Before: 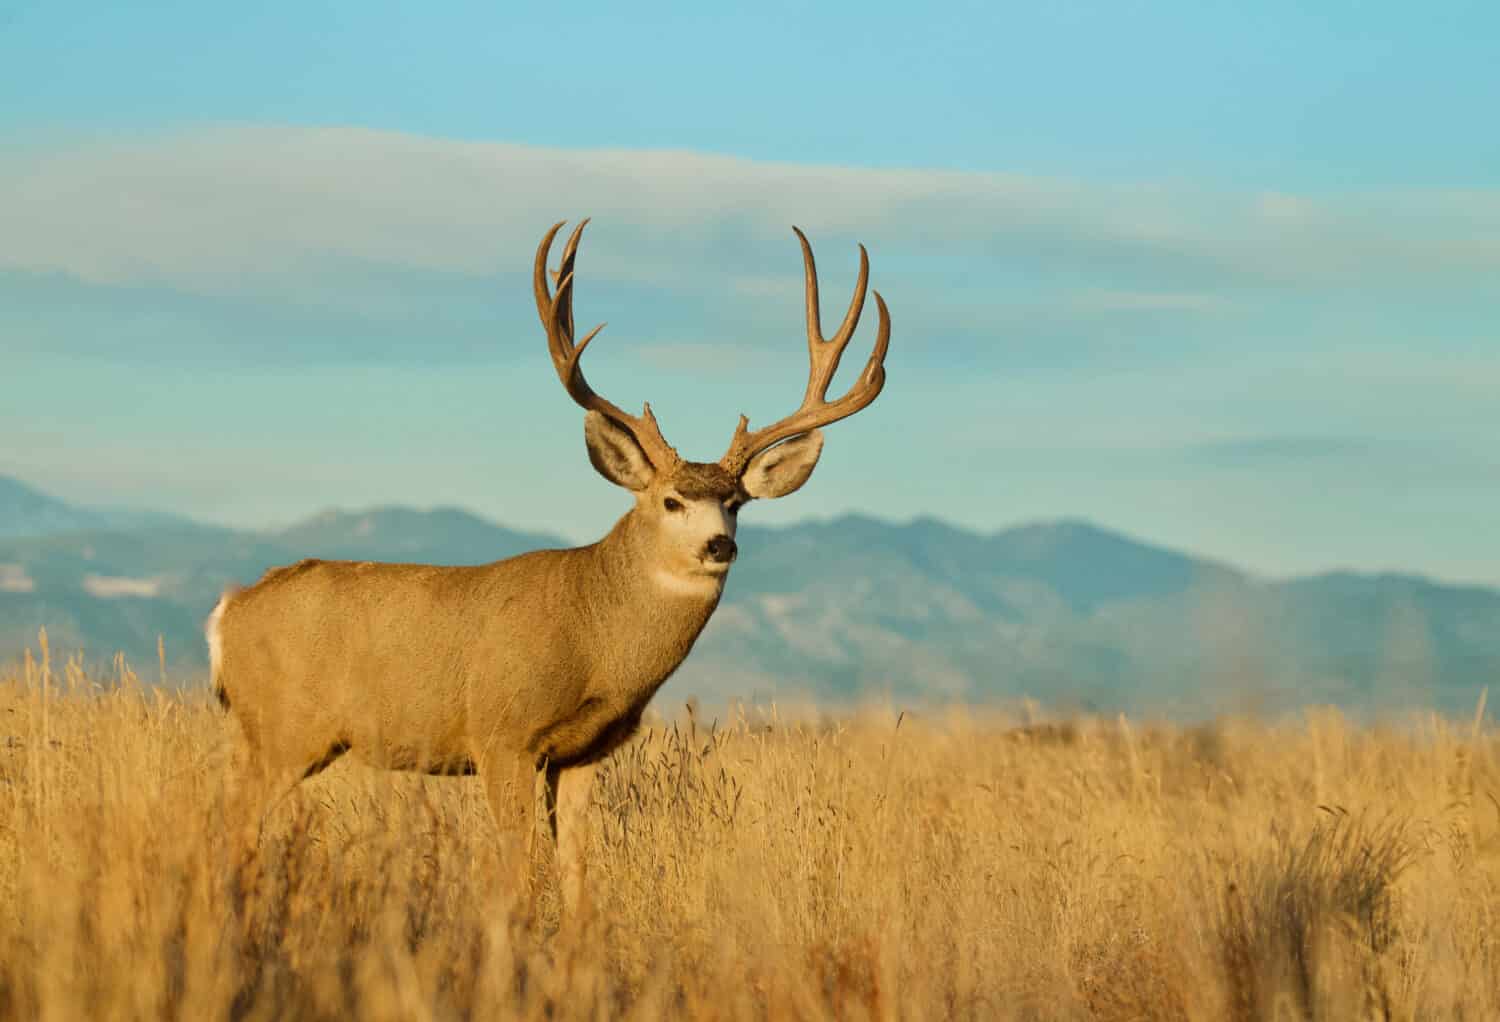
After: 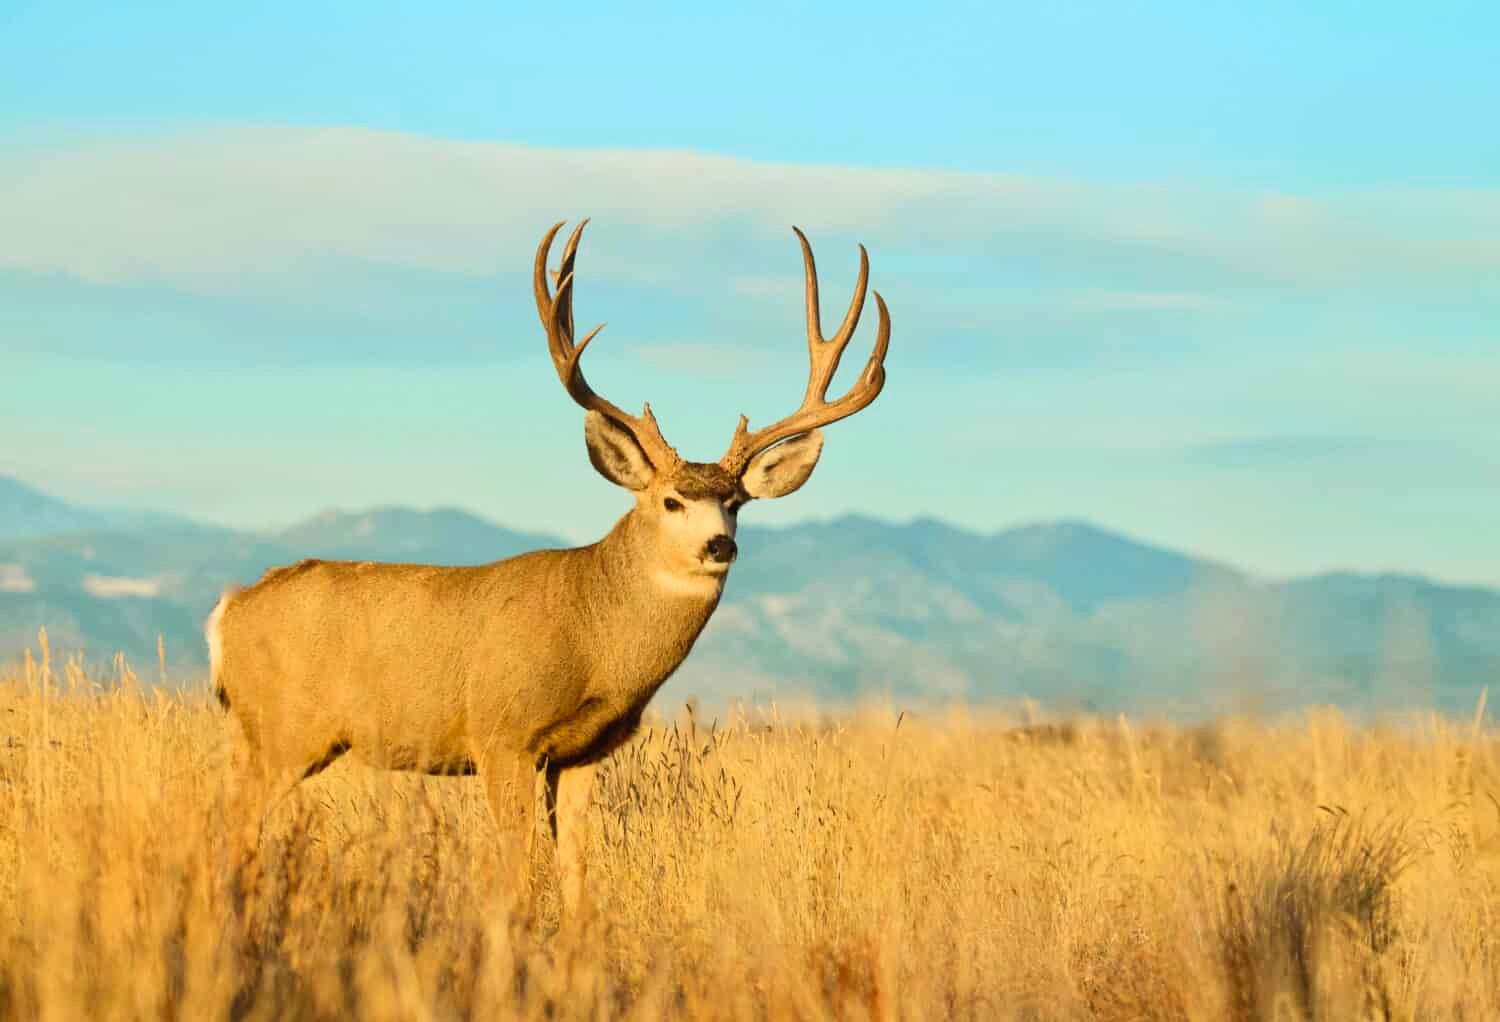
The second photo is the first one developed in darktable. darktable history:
exposure: compensate highlight preservation false
contrast brightness saturation: contrast 0.2, brightness 0.16, saturation 0.22
